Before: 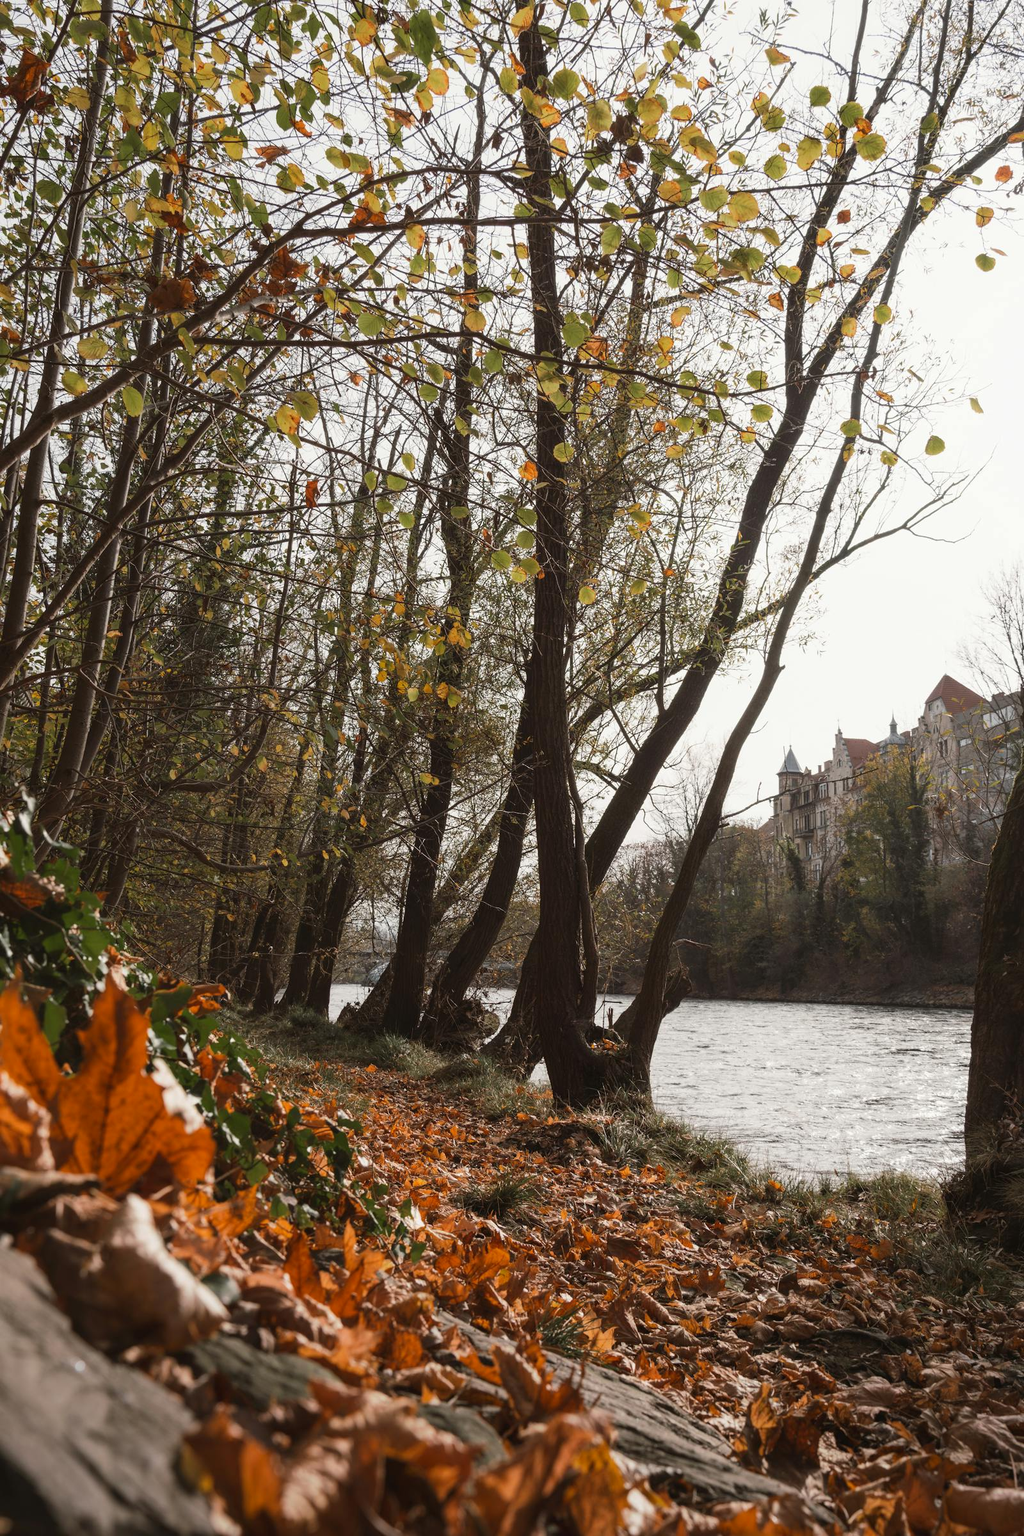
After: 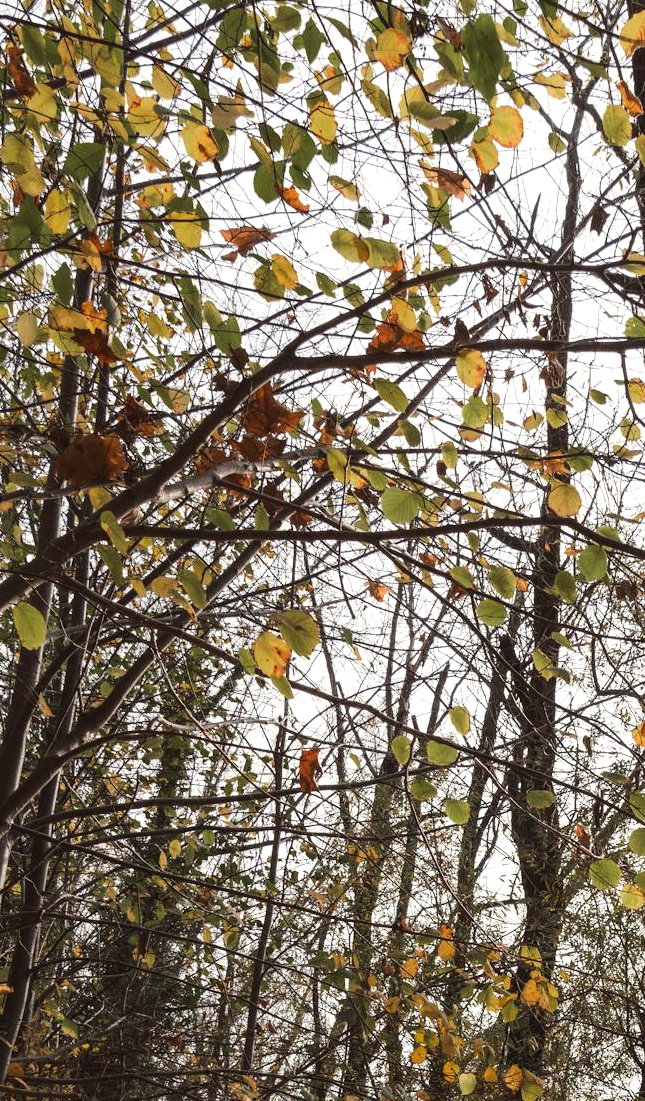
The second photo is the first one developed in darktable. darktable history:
color balance rgb: shadows lift › chroma 3.036%, shadows lift › hue 280.22°, perceptual saturation grading › global saturation 0.679%
crop and rotate: left 11.129%, top 0.069%, right 48.533%, bottom 53.995%
tone equalizer: -8 EV -0.402 EV, -7 EV -0.427 EV, -6 EV -0.353 EV, -5 EV -0.256 EV, -3 EV 0.209 EV, -2 EV 0.305 EV, -1 EV 0.382 EV, +0 EV 0.413 EV, edges refinement/feathering 500, mask exposure compensation -1.57 EV, preserve details no
